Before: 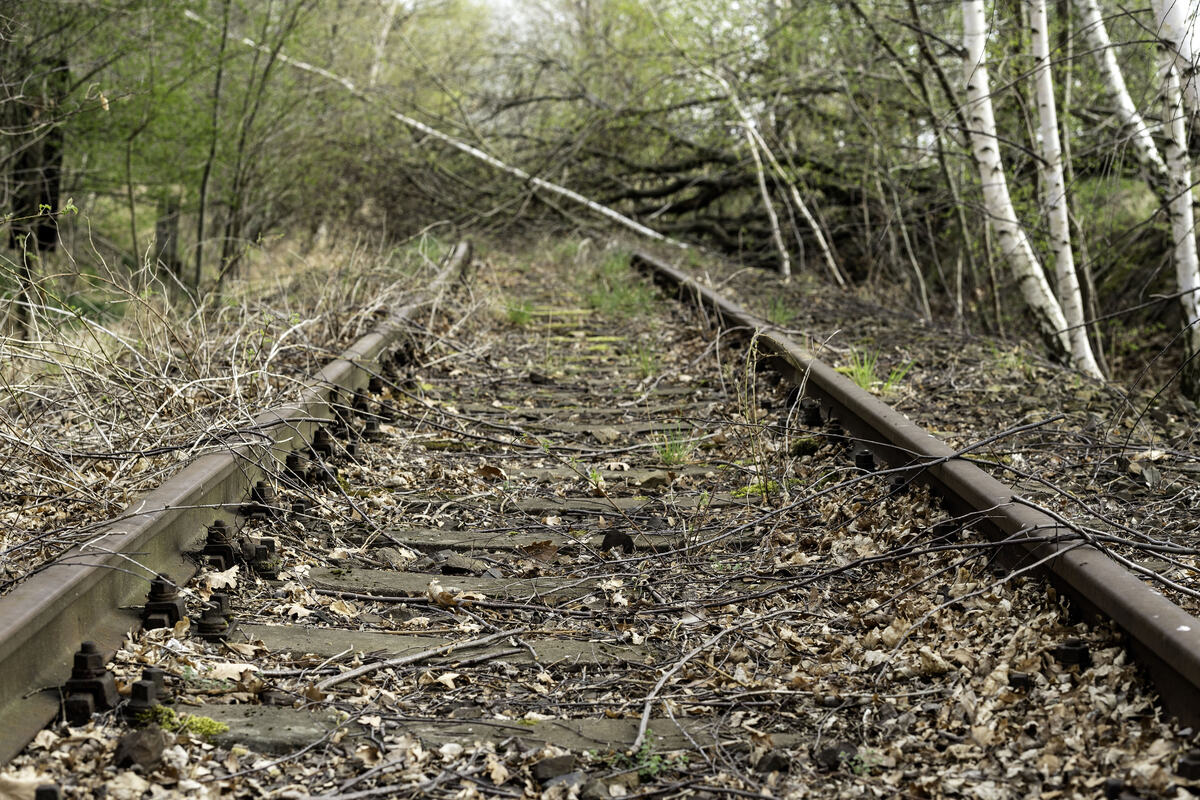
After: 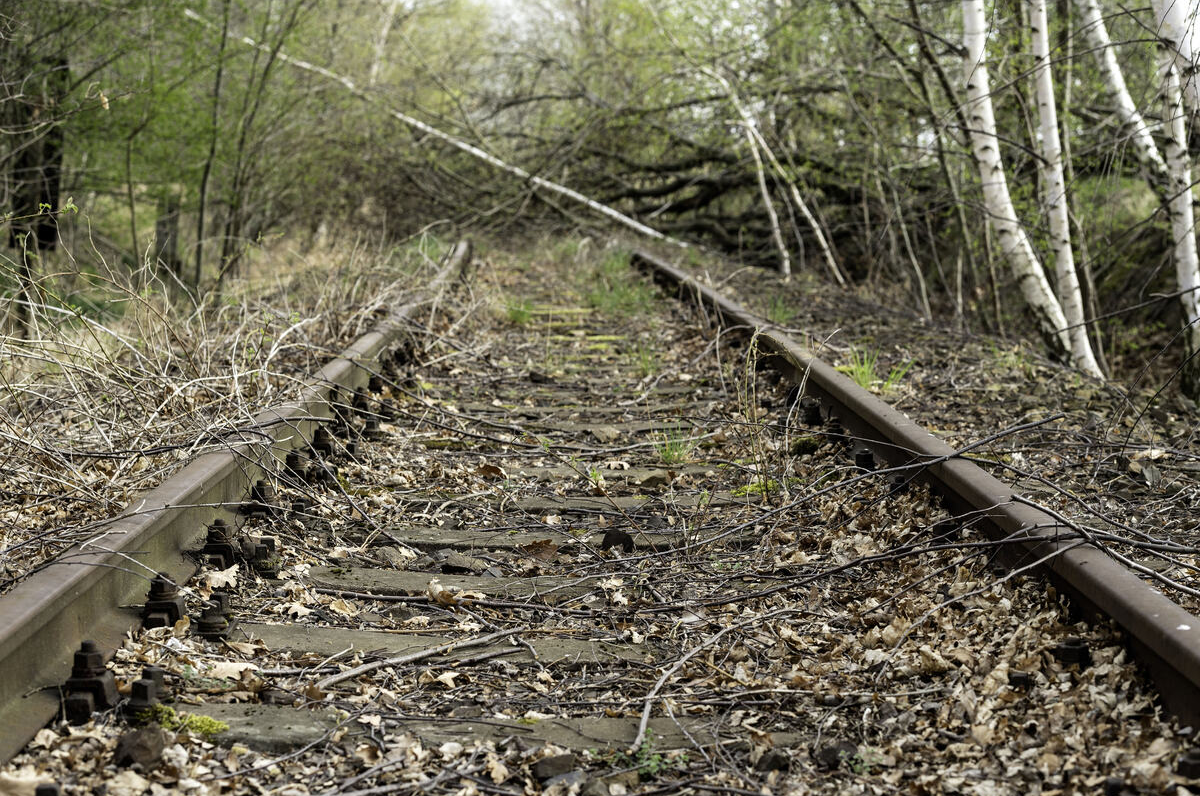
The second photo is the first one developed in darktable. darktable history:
crop: top 0.232%, bottom 0.195%
